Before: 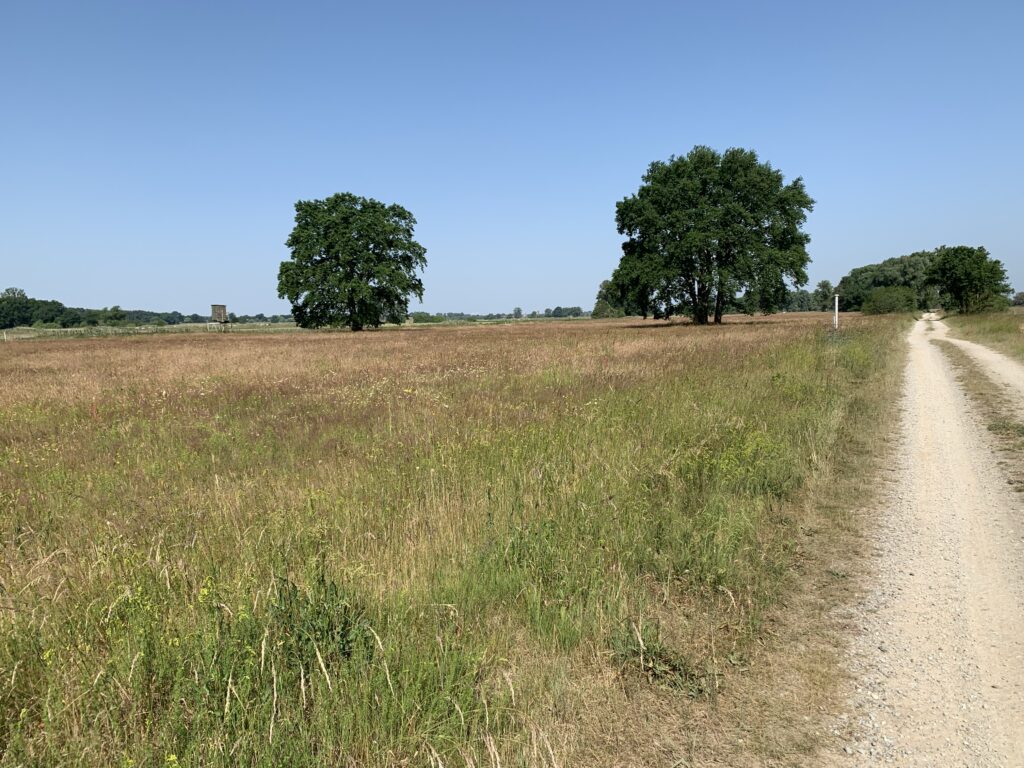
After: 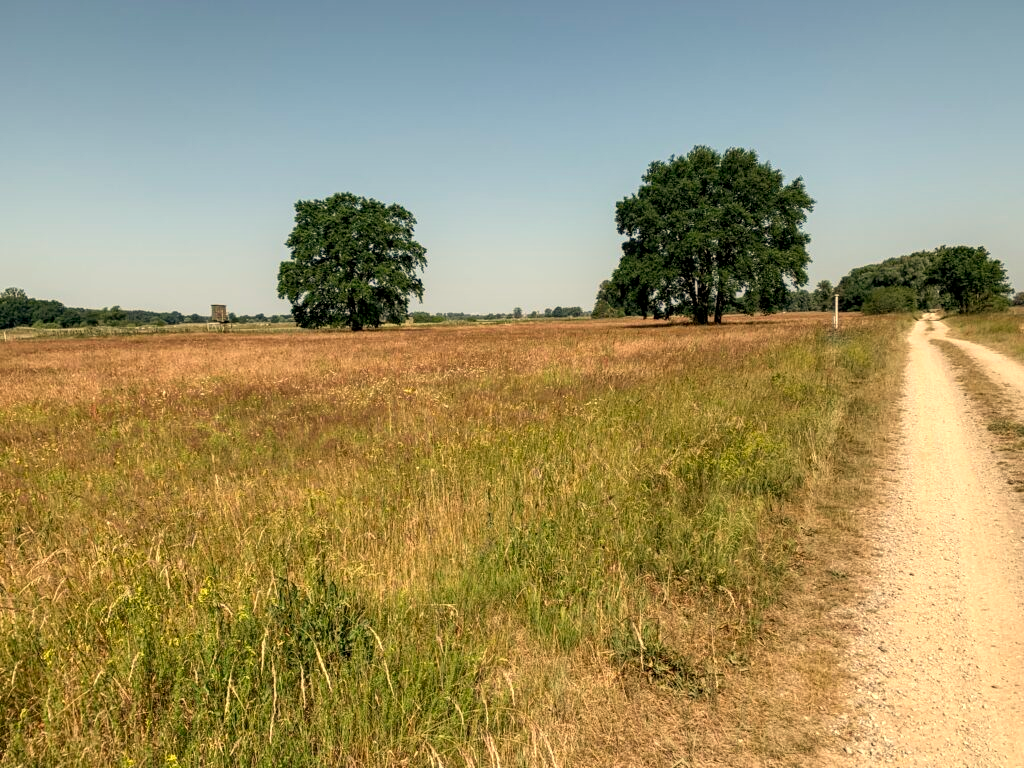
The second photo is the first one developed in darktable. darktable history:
local contrast: detail 130%
white balance: red 1.123, blue 0.83
